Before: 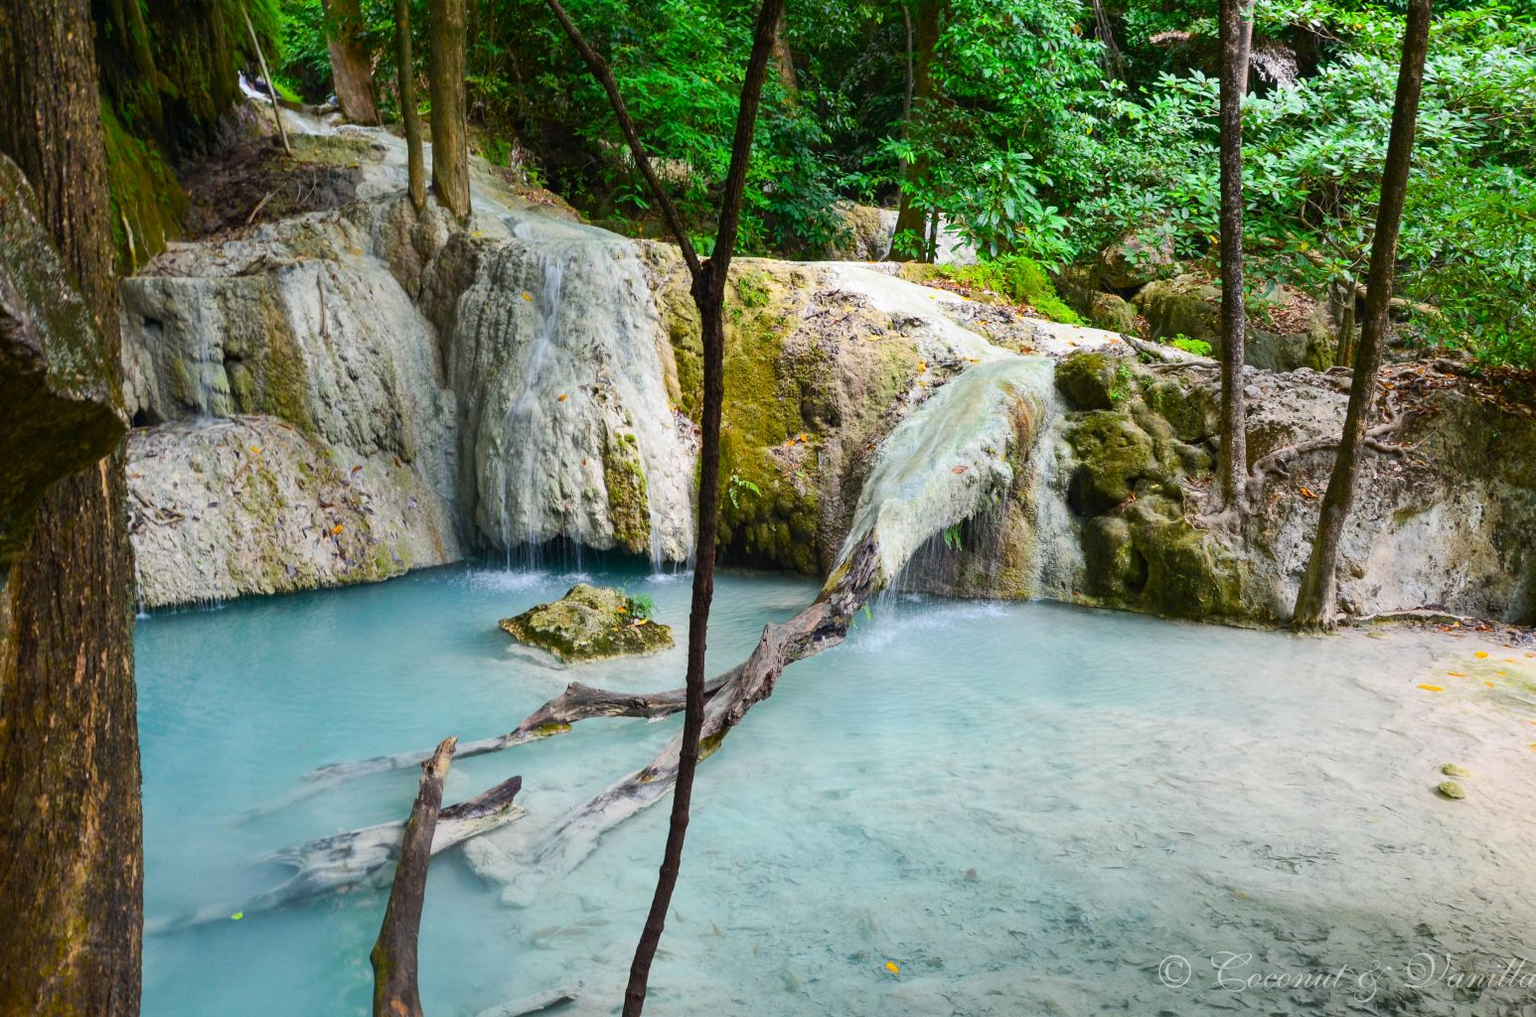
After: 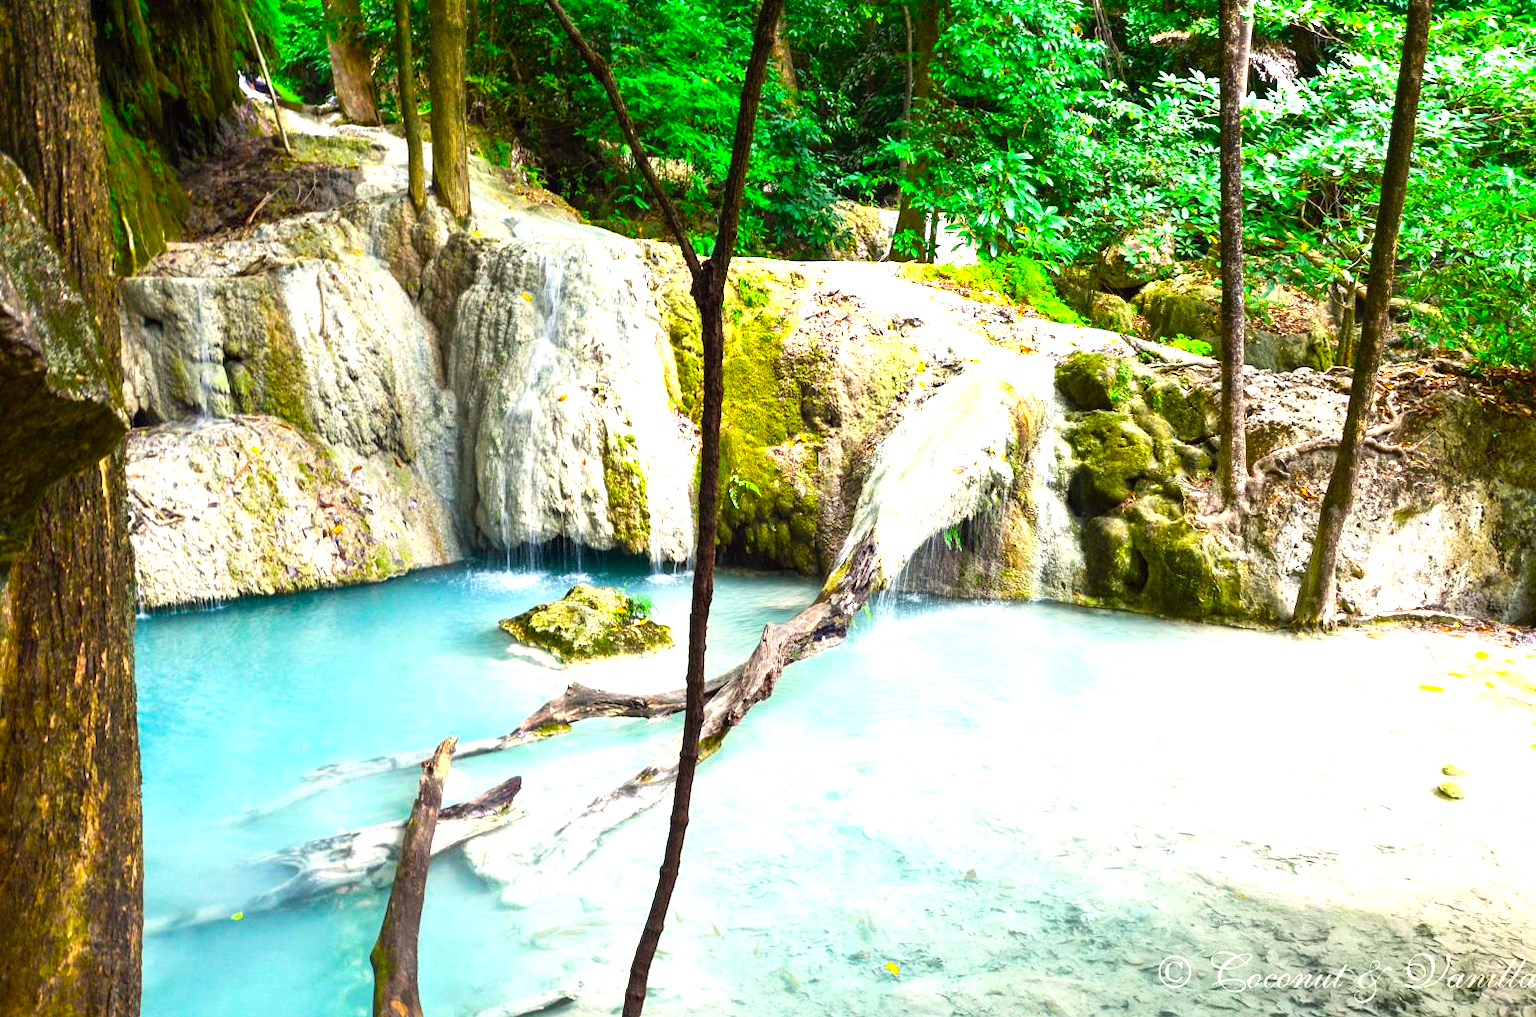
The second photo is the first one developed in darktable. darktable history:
white balance: red 1.045, blue 0.932
exposure: black level correction 0.001, exposure 1.05 EV, compensate exposure bias true, compensate highlight preservation false
color balance: lift [1, 1.001, 0.999, 1.001], gamma [1, 1.004, 1.007, 0.993], gain [1, 0.991, 0.987, 1.013], contrast 10%, output saturation 120%
color zones: curves: ch1 [(0.113, 0.438) (0.75, 0.5)]; ch2 [(0.12, 0.526) (0.75, 0.5)]
